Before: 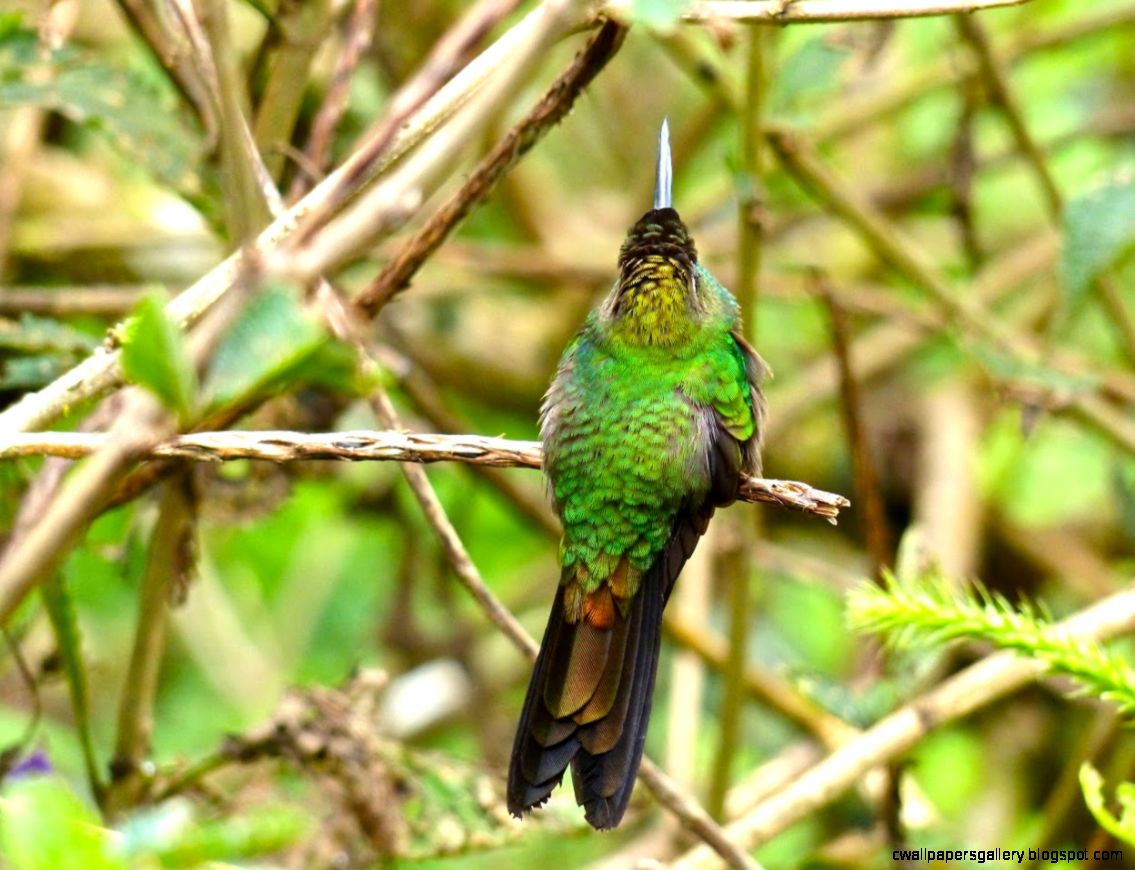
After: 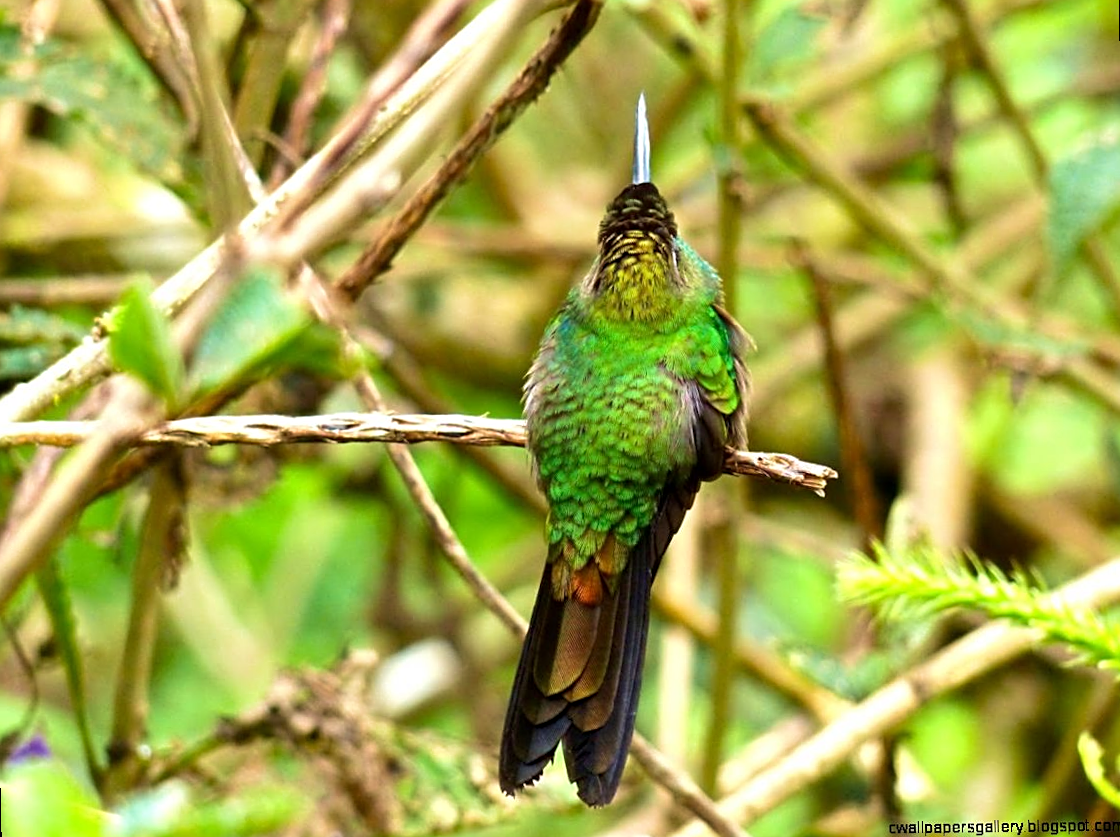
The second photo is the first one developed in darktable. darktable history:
velvia: on, module defaults
tone equalizer: on, module defaults
sharpen: on, module defaults
rotate and perspective: rotation -1.32°, lens shift (horizontal) -0.031, crop left 0.015, crop right 0.985, crop top 0.047, crop bottom 0.982
